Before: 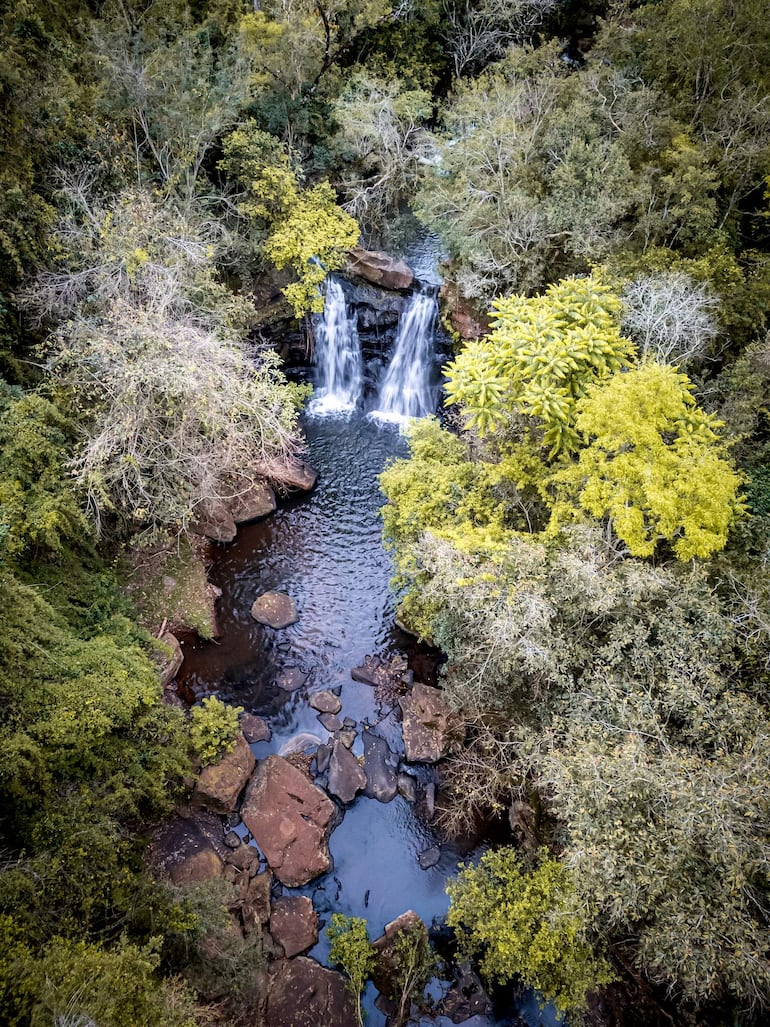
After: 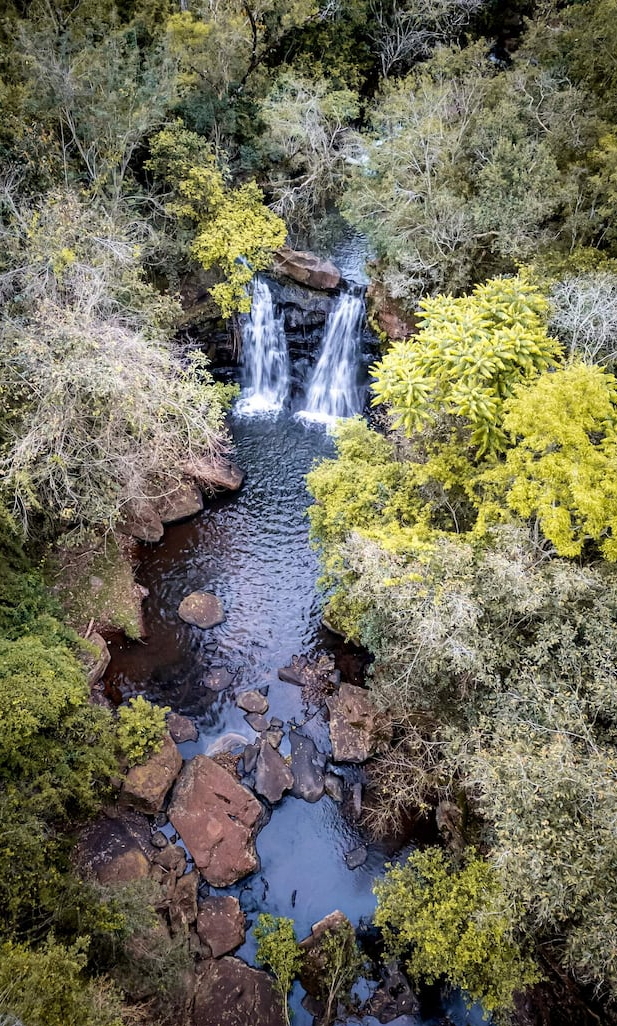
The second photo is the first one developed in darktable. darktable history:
shadows and highlights: shadows 29.32, highlights -29.32, low approximation 0.01, soften with gaussian
crop and rotate: left 9.597%, right 10.195%
